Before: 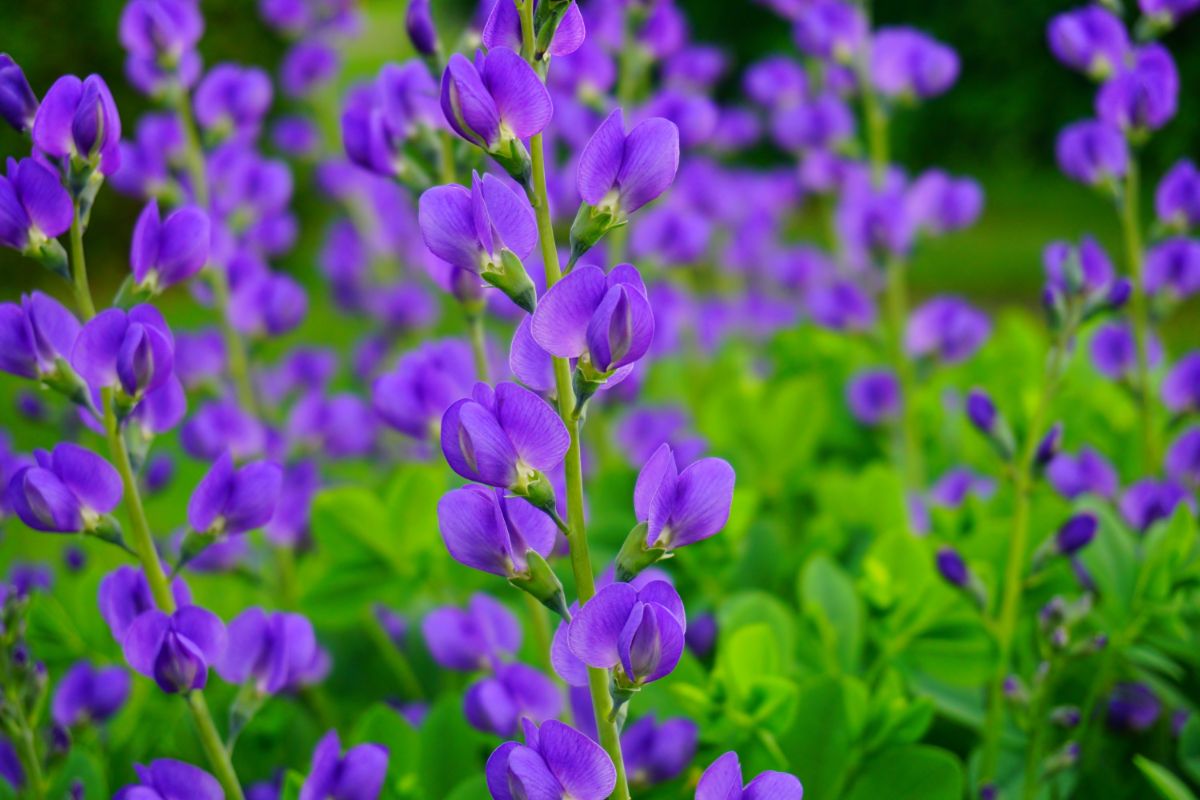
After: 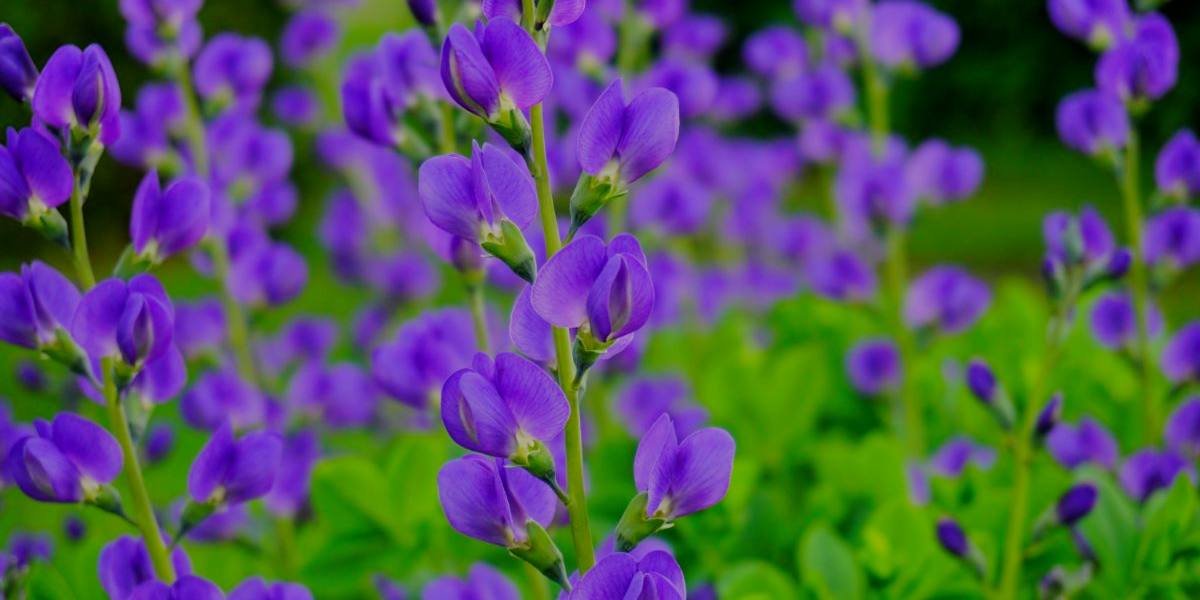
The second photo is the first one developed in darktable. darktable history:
shadows and highlights: radius 121.13, shadows 21.4, white point adjustment -9.72, highlights -14.39, soften with gaussian
filmic rgb: black relative exposure -7.65 EV, white relative exposure 4.56 EV, hardness 3.61, contrast 1.05
crop: top 3.857%, bottom 21.132%
